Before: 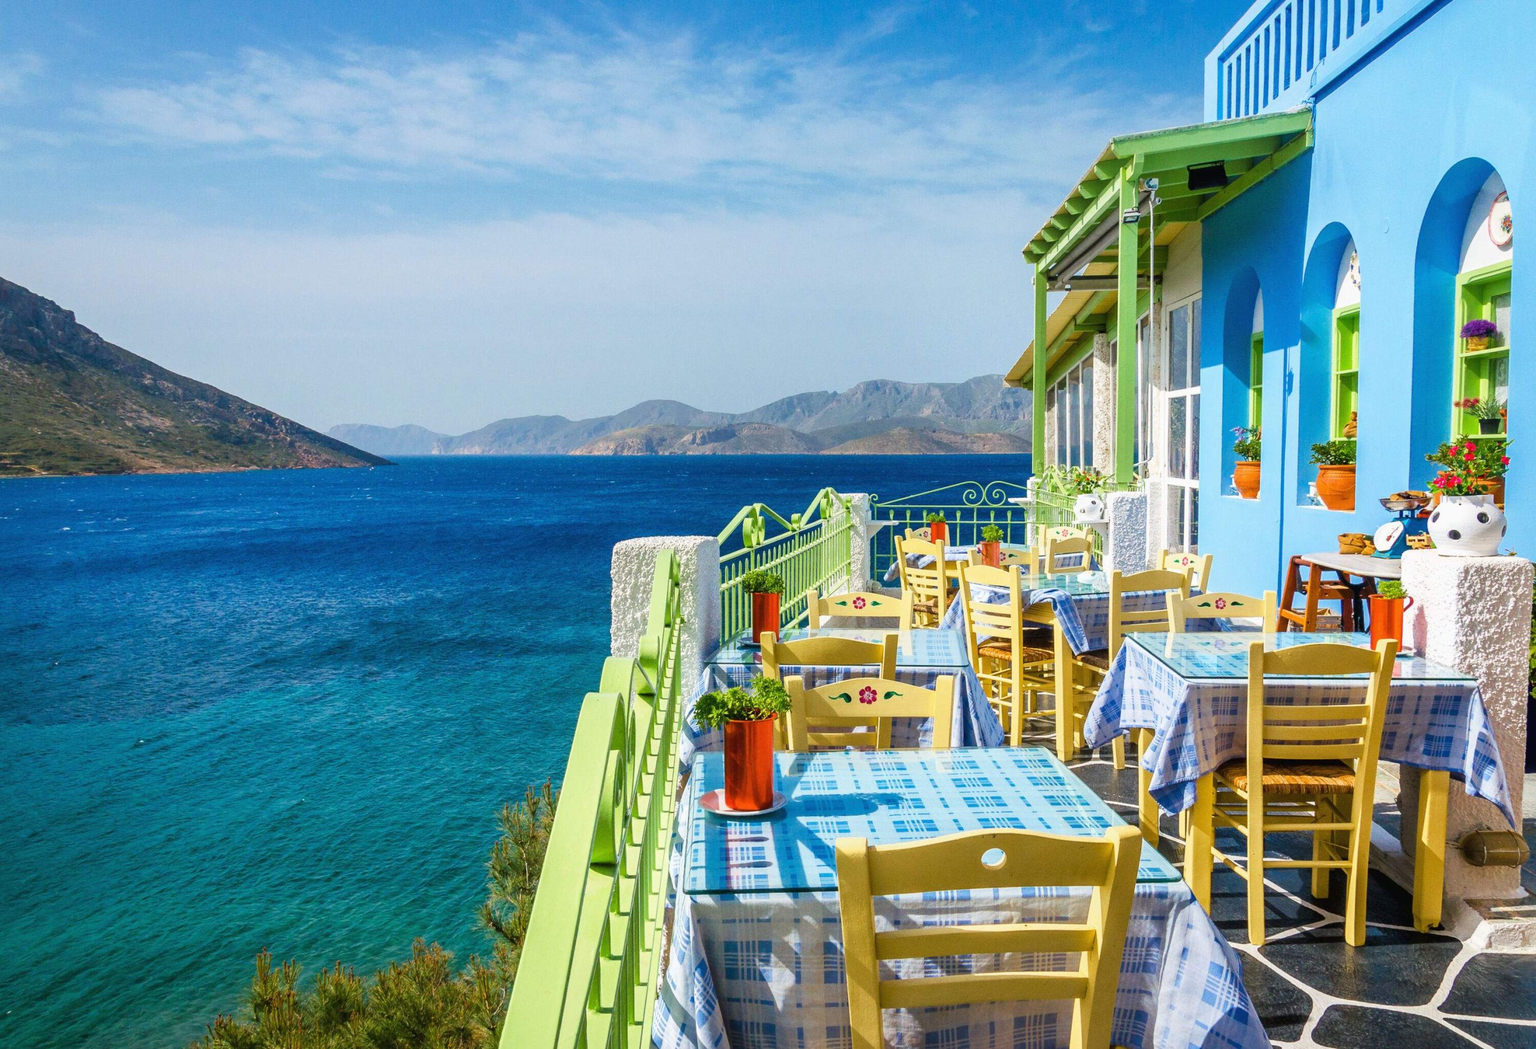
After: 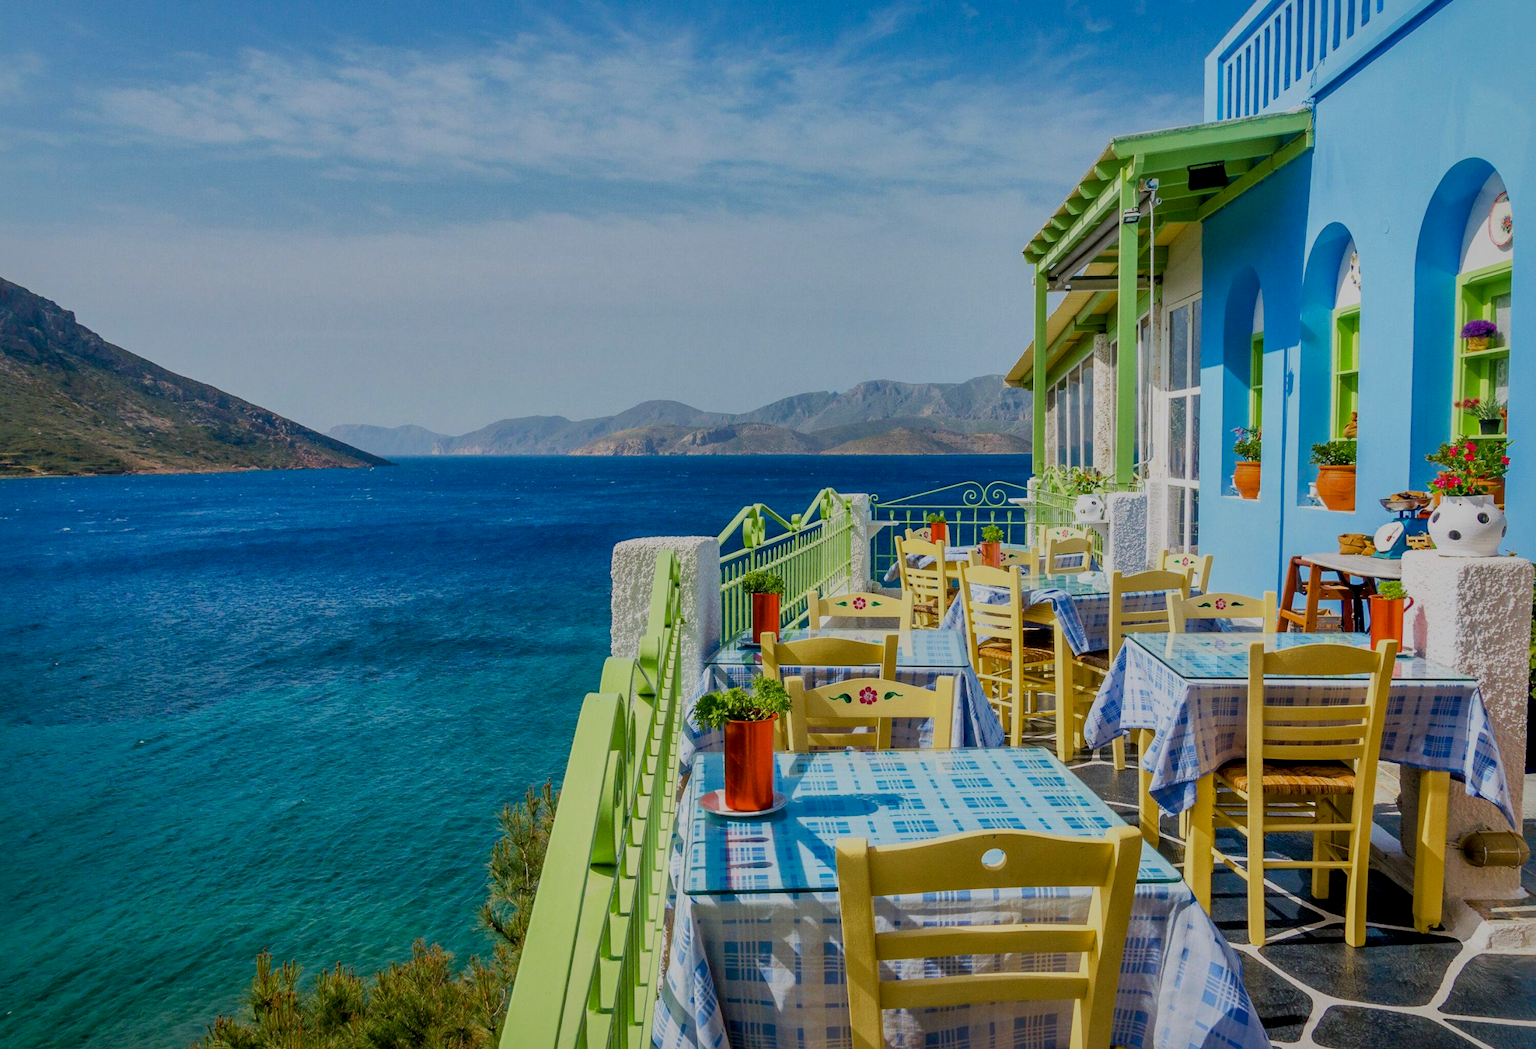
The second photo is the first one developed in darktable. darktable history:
shadows and highlights: shadows 40, highlights -60
exposure: black level correction 0.009, exposure -0.637 EV, compensate highlight preservation false
sharpen: radius 5.325, amount 0.312, threshold 26.433
